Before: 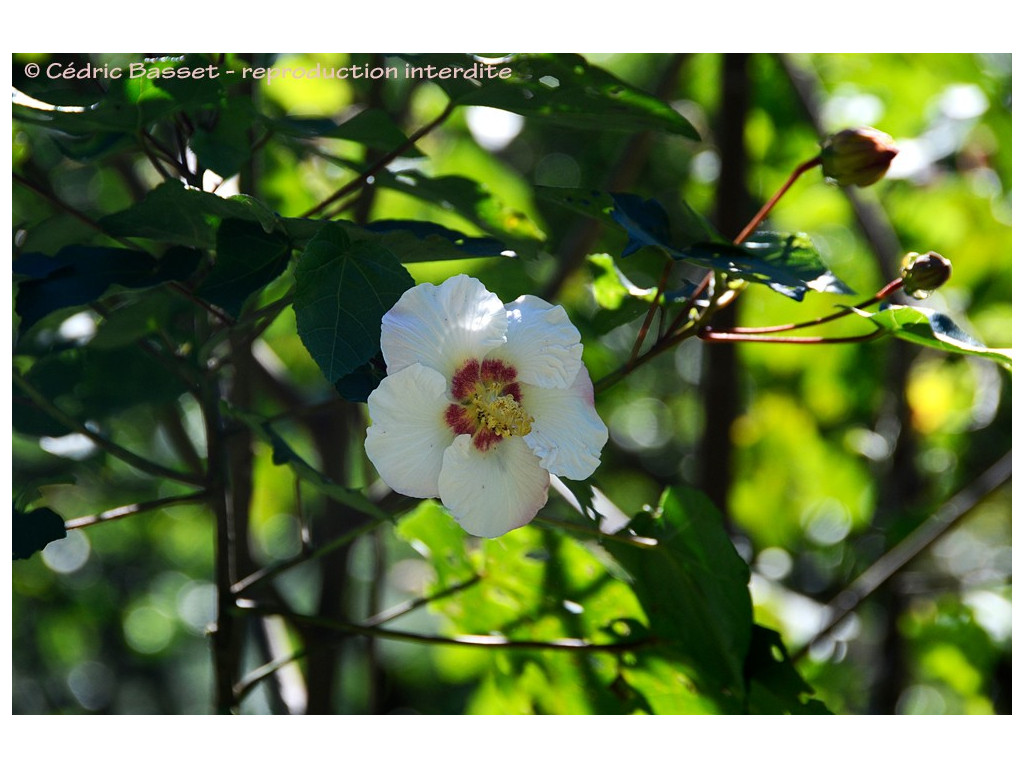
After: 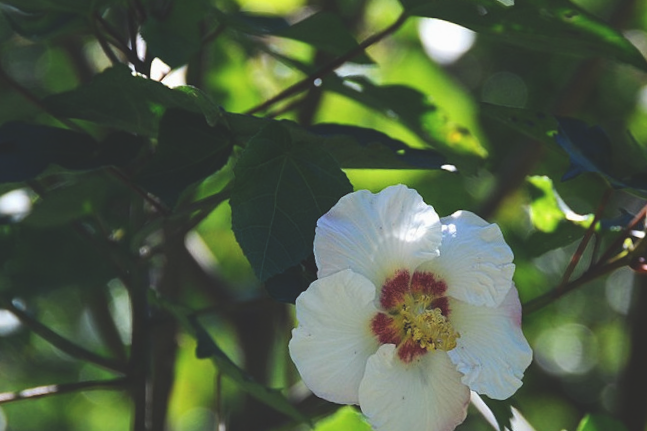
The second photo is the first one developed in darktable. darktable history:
exposure: black level correction -0.023, exposure -0.039 EV, compensate highlight preservation false
crop and rotate: angle -4.99°, left 2.122%, top 6.945%, right 27.566%, bottom 30.519%
